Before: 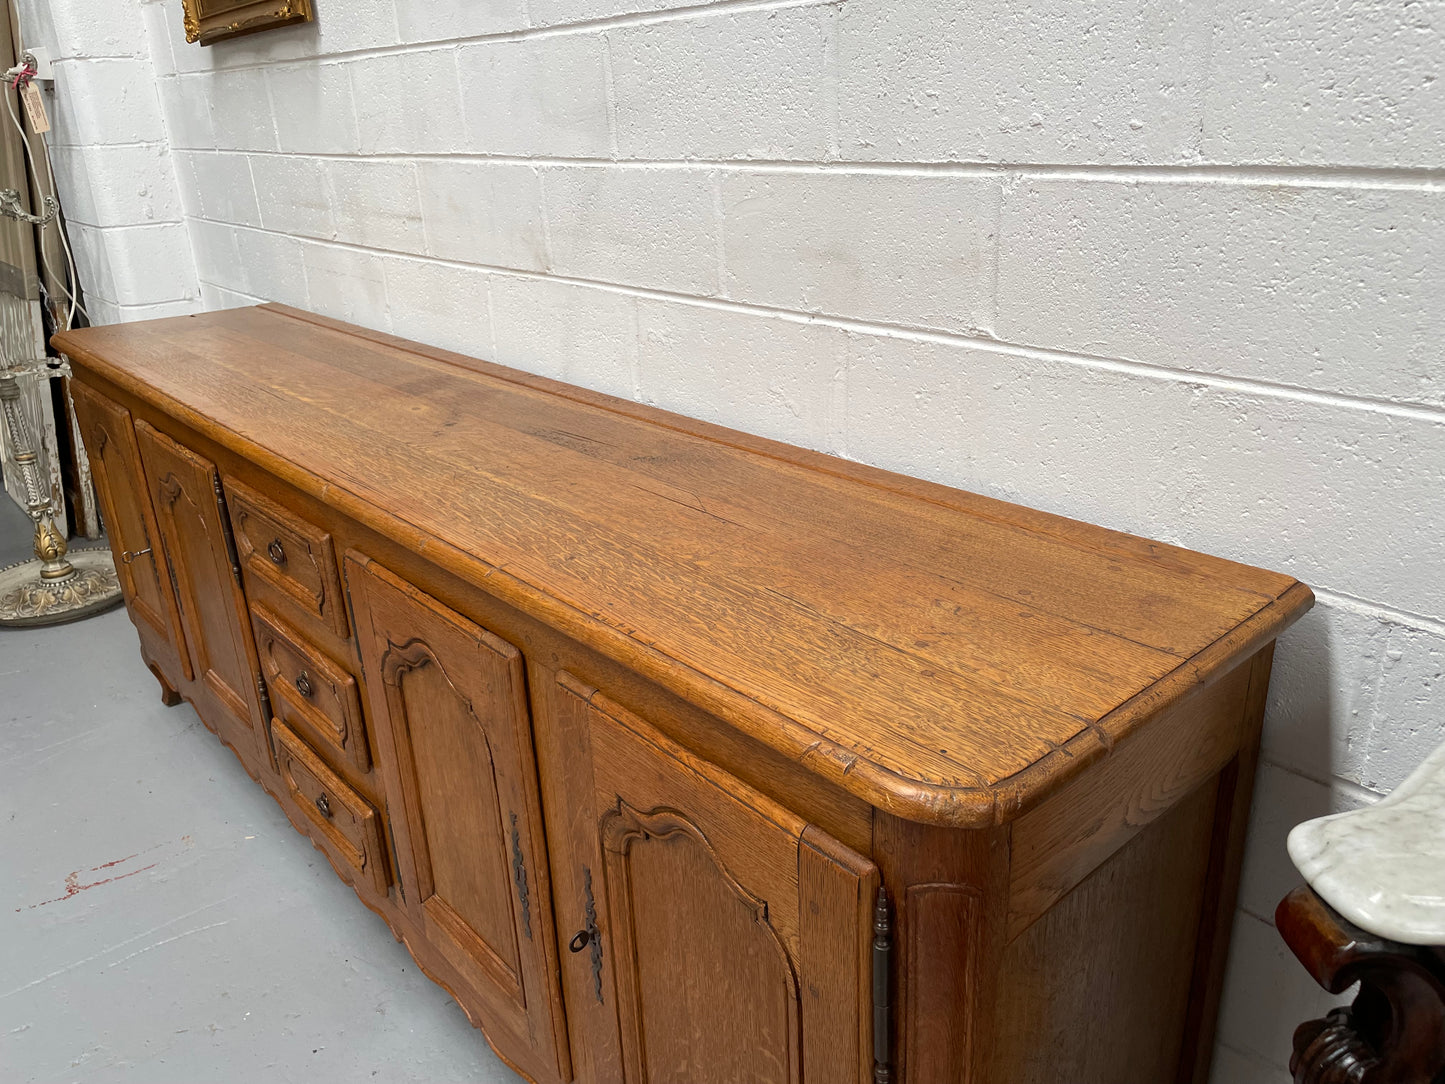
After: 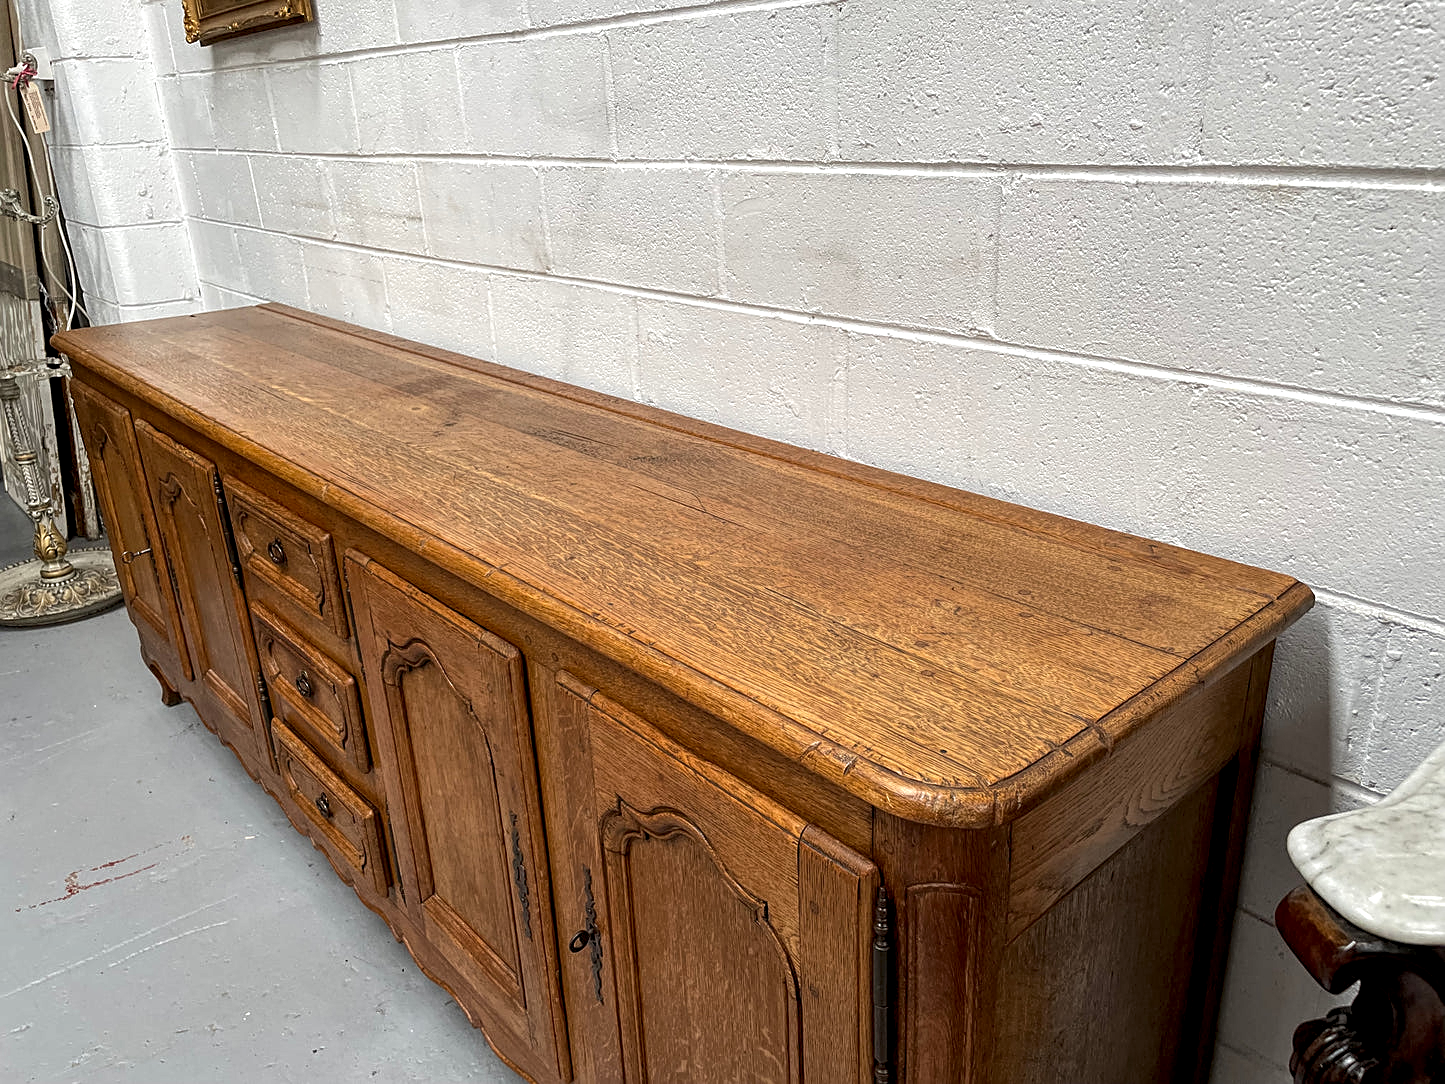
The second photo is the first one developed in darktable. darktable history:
tone equalizer: edges refinement/feathering 500, mask exposure compensation -1.57 EV, preserve details no
sharpen: on, module defaults
local contrast: highlights 103%, shadows 101%, detail 201%, midtone range 0.2
